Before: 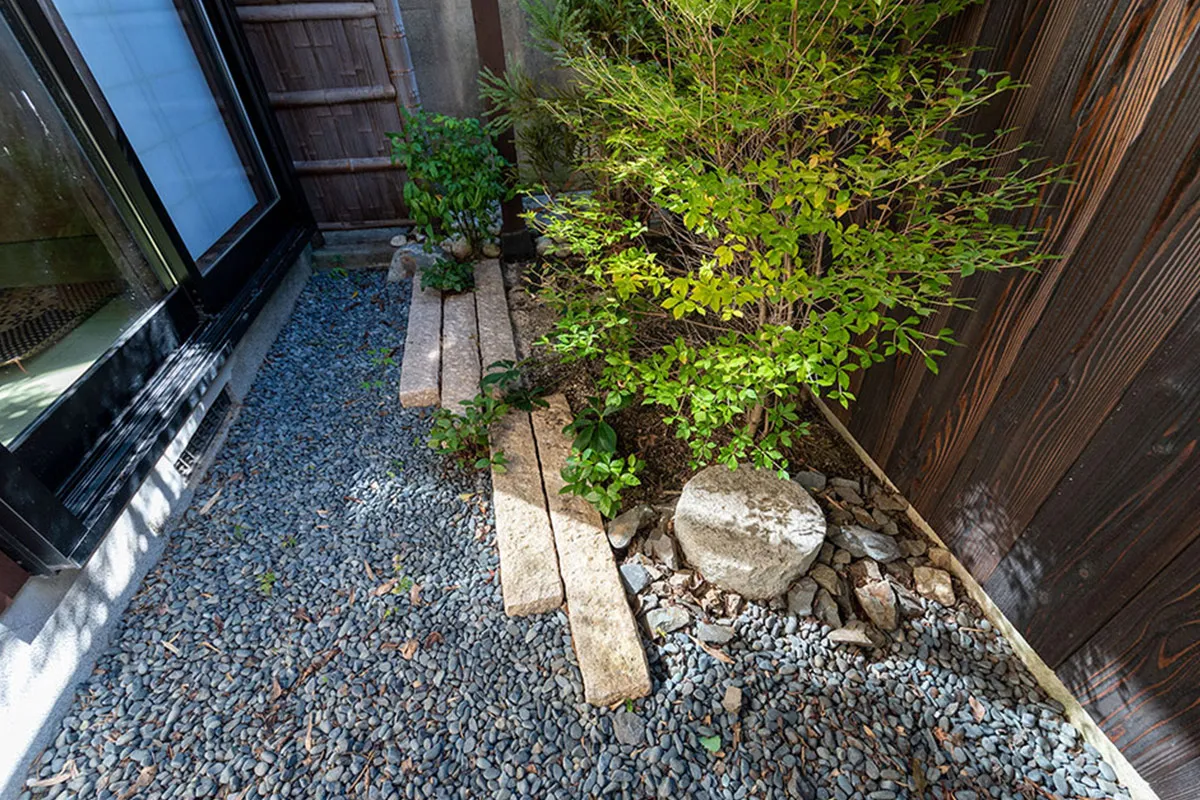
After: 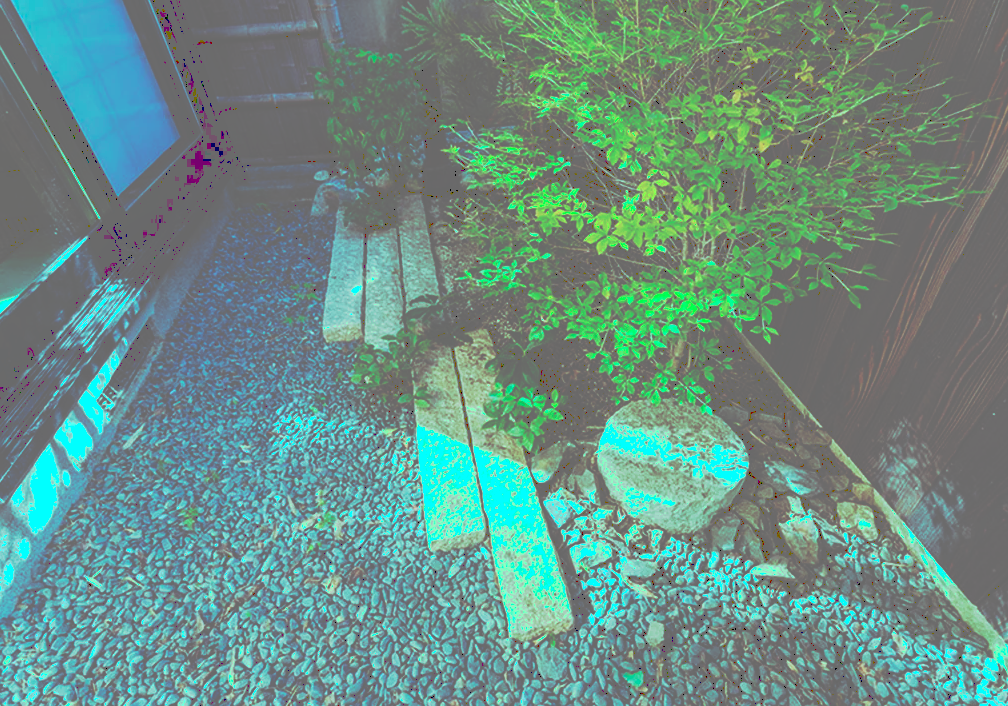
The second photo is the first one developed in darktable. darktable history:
crop: left 6.446%, top 8.188%, right 9.538%, bottom 3.548%
color balance rgb: shadows lift › luminance 0.49%, shadows lift › chroma 6.83%, shadows lift › hue 300.29°, power › hue 208.98°, highlights gain › luminance 20.24%, highlights gain › chroma 13.17%, highlights gain › hue 173.85°, perceptual saturation grading › global saturation 18.05%
local contrast: mode bilateral grid, contrast 100, coarseness 100, detail 108%, midtone range 0.2
tone curve: curves: ch0 [(0, 0) (0.003, 0.449) (0.011, 0.449) (0.025, 0.449) (0.044, 0.45) (0.069, 0.453) (0.1, 0.453) (0.136, 0.455) (0.177, 0.458) (0.224, 0.462) (0.277, 0.47) (0.335, 0.491) (0.399, 0.522) (0.468, 0.561) (0.543, 0.619) (0.623, 0.69) (0.709, 0.756) (0.801, 0.802) (0.898, 0.825) (1, 1)], preserve colors none
